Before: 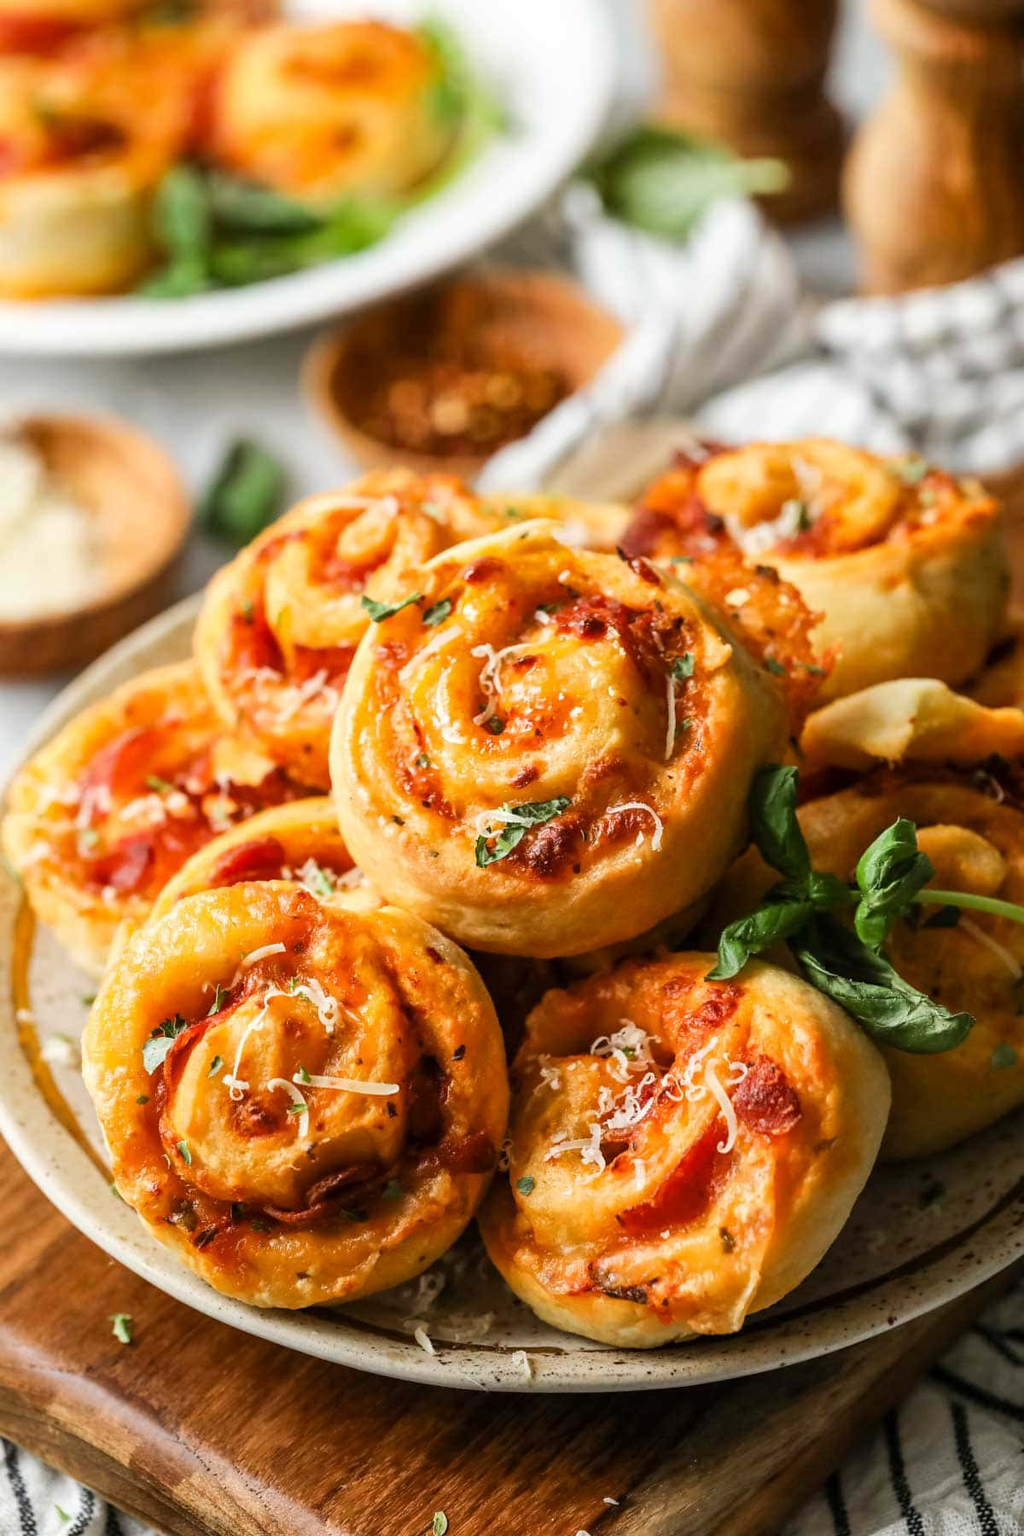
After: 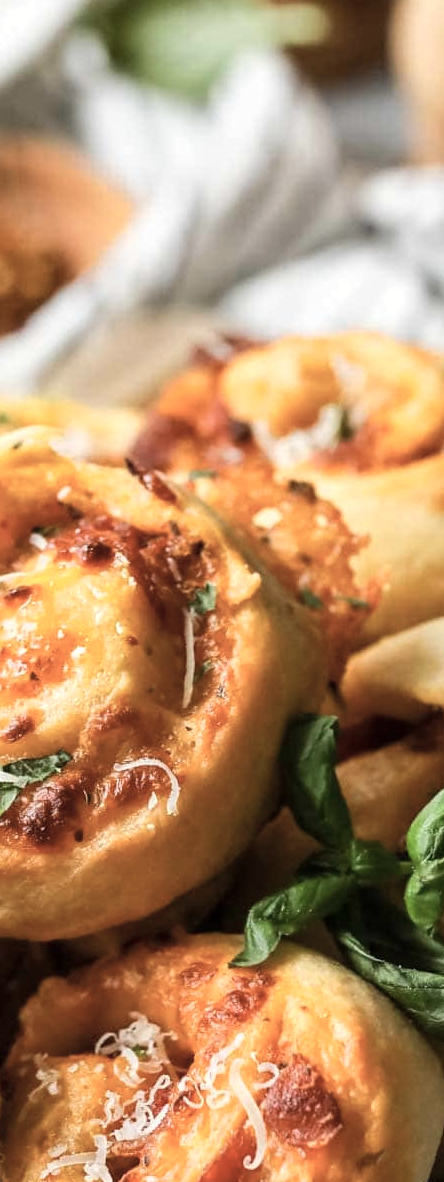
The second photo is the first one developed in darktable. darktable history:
color correction: highlights b* 0.04, saturation 0.803
crop and rotate: left 49.772%, top 10.14%, right 13.145%, bottom 24.163%
levels: black 8.52%, levels [0, 0.492, 0.984]
color zones: curves: ch0 [(0, 0.558) (0.143, 0.559) (0.286, 0.529) (0.429, 0.505) (0.571, 0.5) (0.714, 0.5) (0.857, 0.5) (1, 0.558)]; ch1 [(0, 0.469) (0.01, 0.469) (0.12, 0.446) (0.248, 0.469) (0.5, 0.5) (0.748, 0.5) (0.99, 0.469) (1, 0.469)]
